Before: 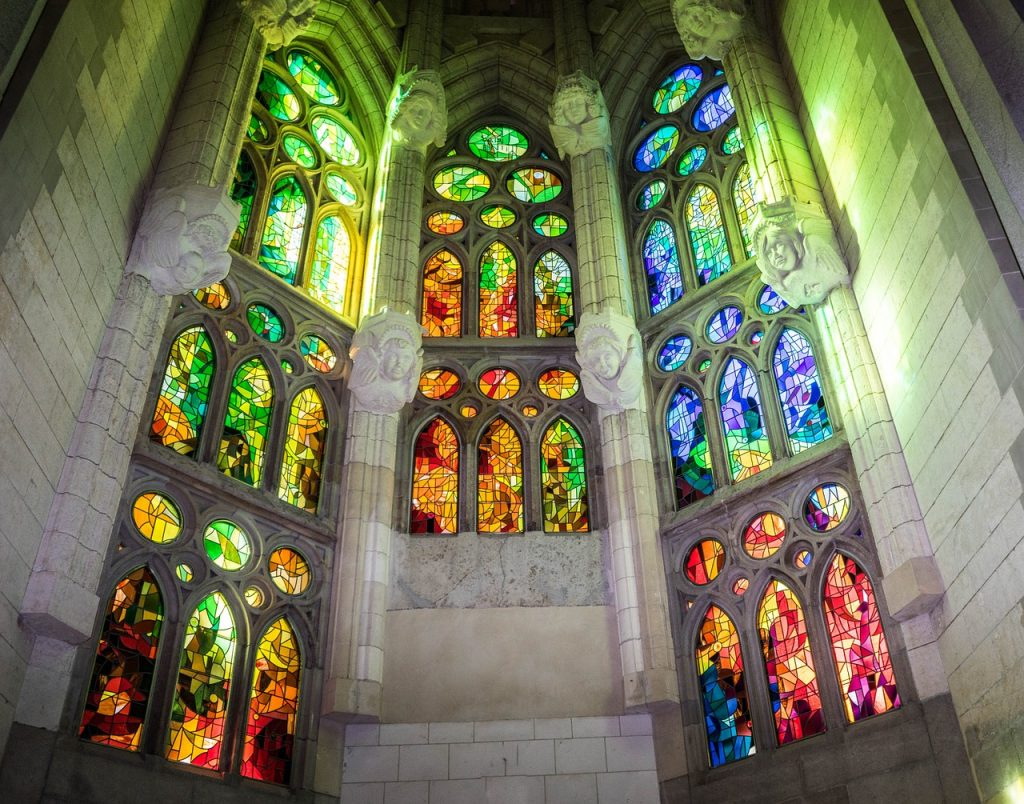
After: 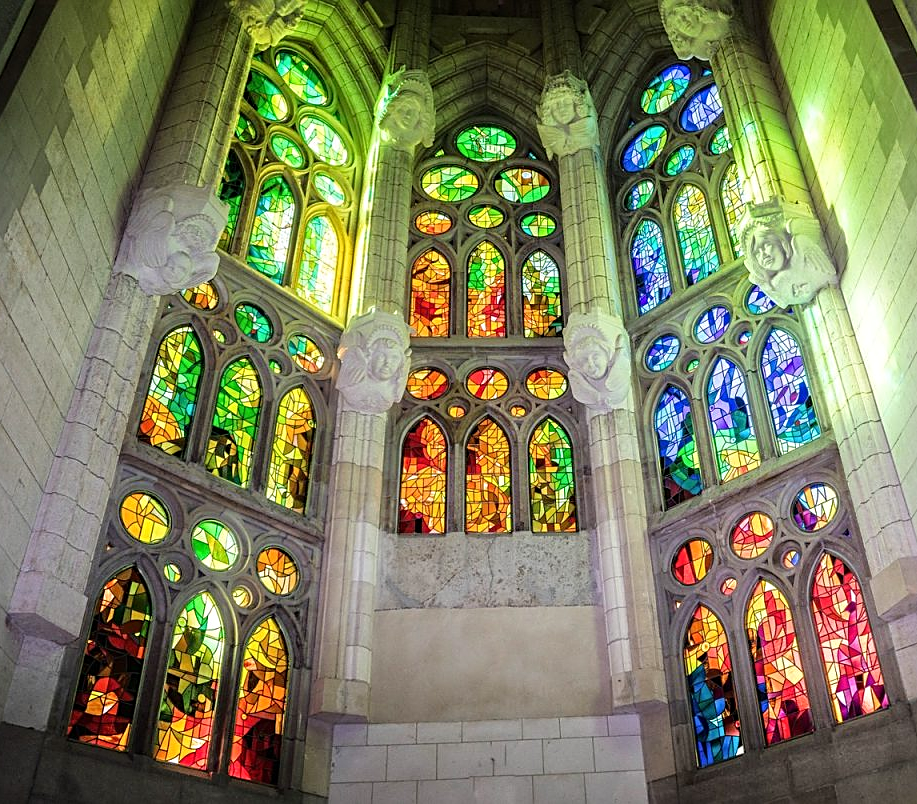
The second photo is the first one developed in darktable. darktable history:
tone equalizer: -8 EV 0.004 EV, -7 EV -0.019 EV, -6 EV 0.037 EV, -5 EV 0.056 EV, -4 EV 0.271 EV, -3 EV 0.628 EV, -2 EV 0.576 EV, -1 EV 0.202 EV, +0 EV 0.032 EV
sharpen: on, module defaults
crop and rotate: left 1.259%, right 9.175%
